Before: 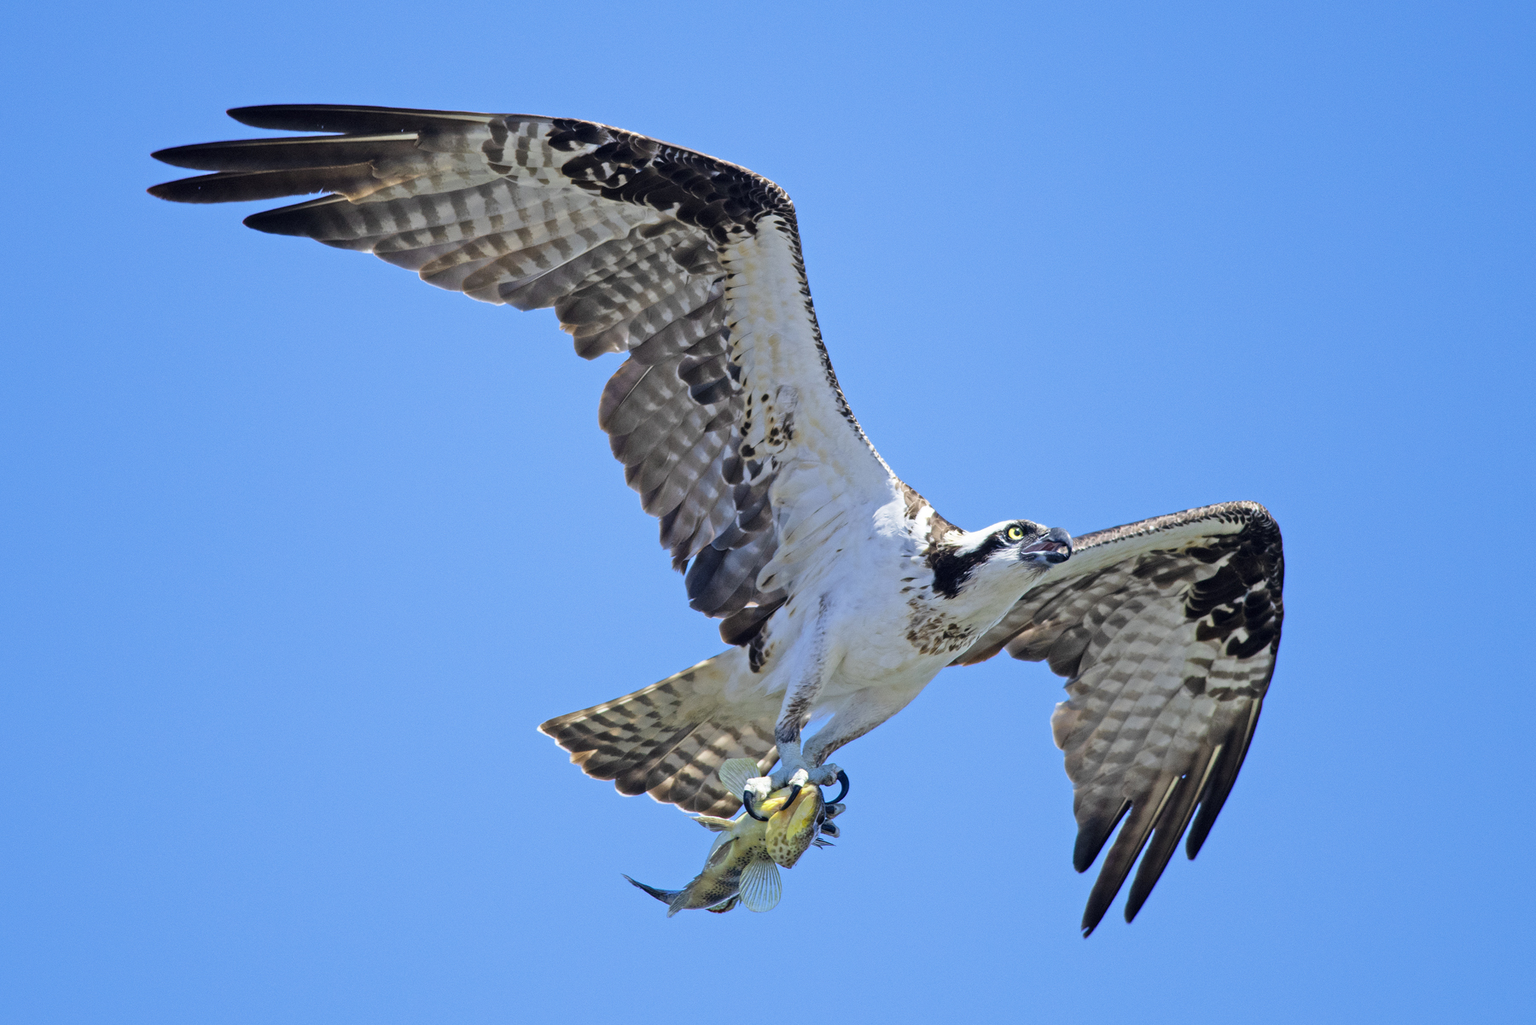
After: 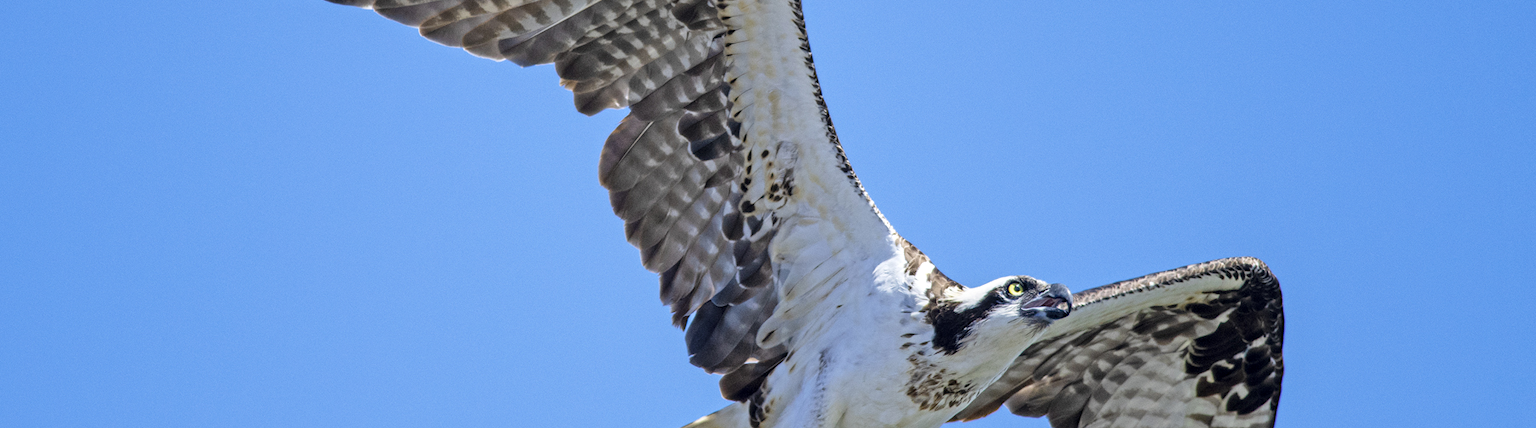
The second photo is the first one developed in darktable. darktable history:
local contrast: on, module defaults
crop and rotate: top 23.84%, bottom 34.294%
